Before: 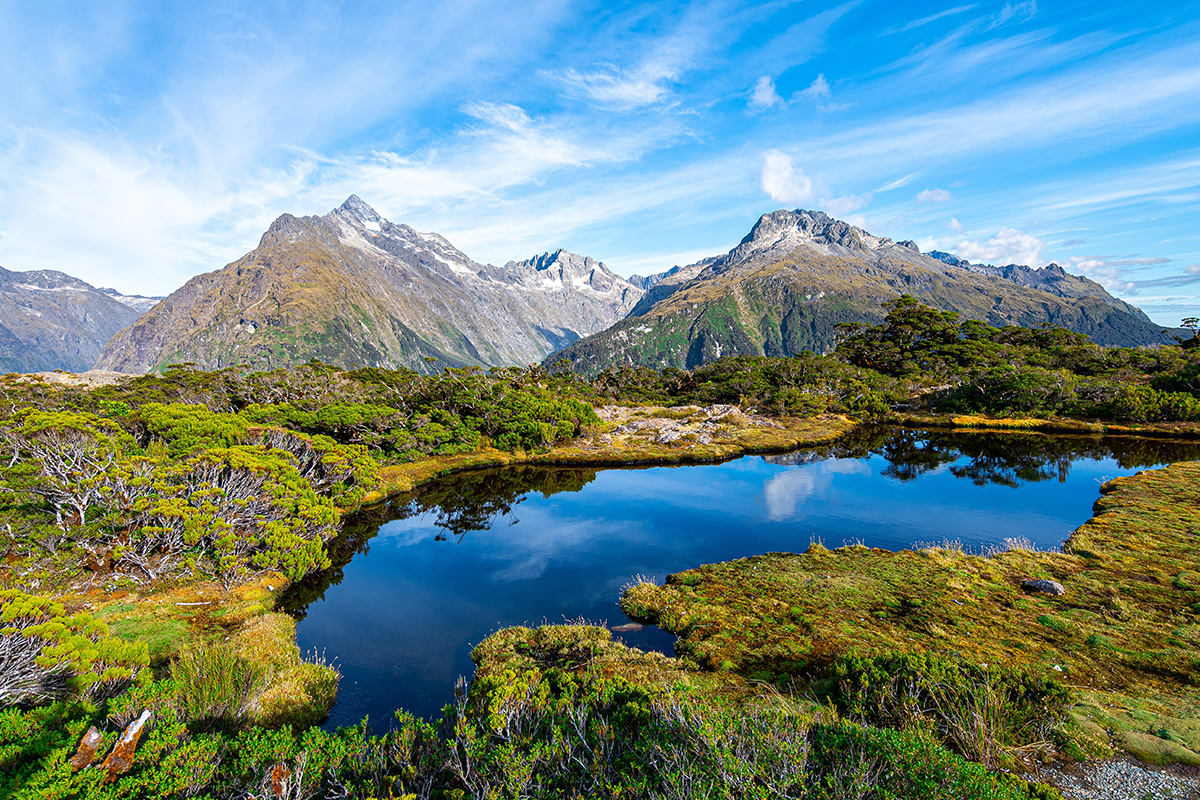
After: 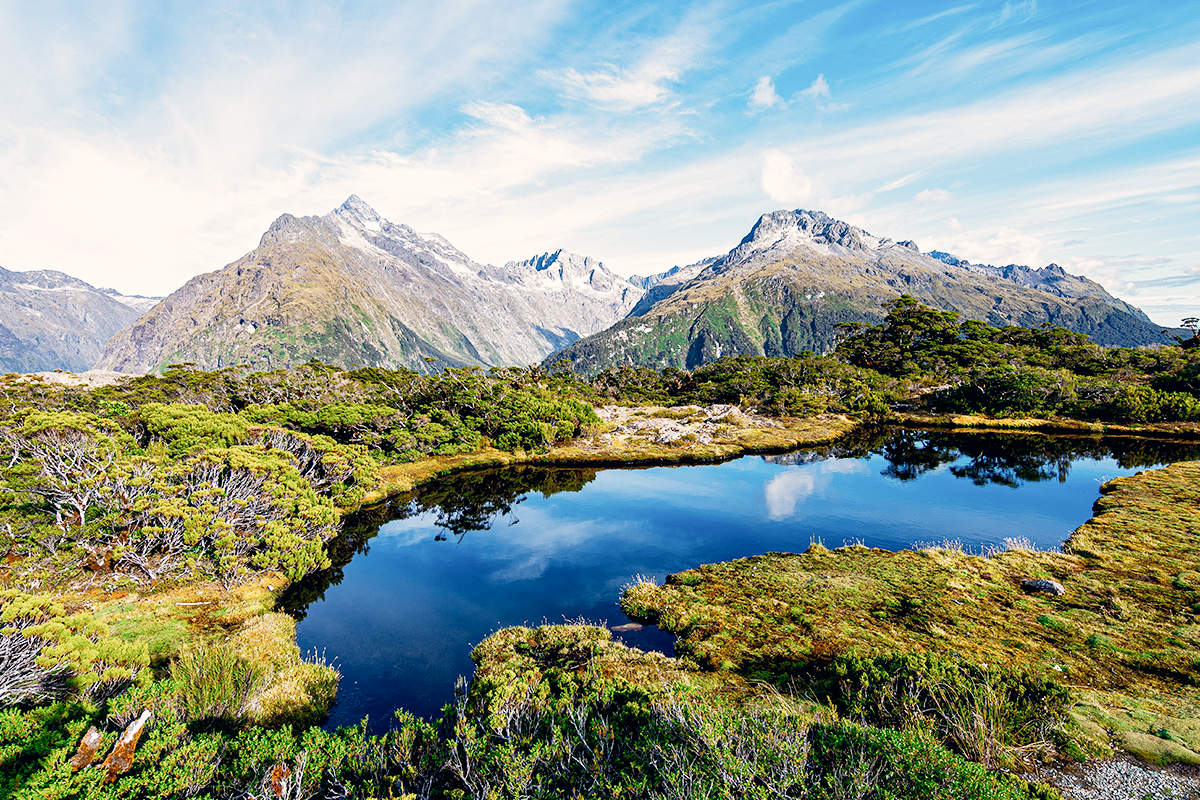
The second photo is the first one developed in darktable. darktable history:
color correction: highlights a* 2.75, highlights b* 5, shadows a* -2.04, shadows b* -4.84, saturation 0.8
filmic rgb: middle gray luminance 12.74%, black relative exposure -10.13 EV, white relative exposure 3.47 EV, threshold 6 EV, target black luminance 0%, hardness 5.74, latitude 44.69%, contrast 1.221, highlights saturation mix 5%, shadows ↔ highlights balance 26.78%, add noise in highlights 0, preserve chrominance no, color science v3 (2019), use custom middle-gray values true, iterations of high-quality reconstruction 0, contrast in highlights soft, enable highlight reconstruction true
